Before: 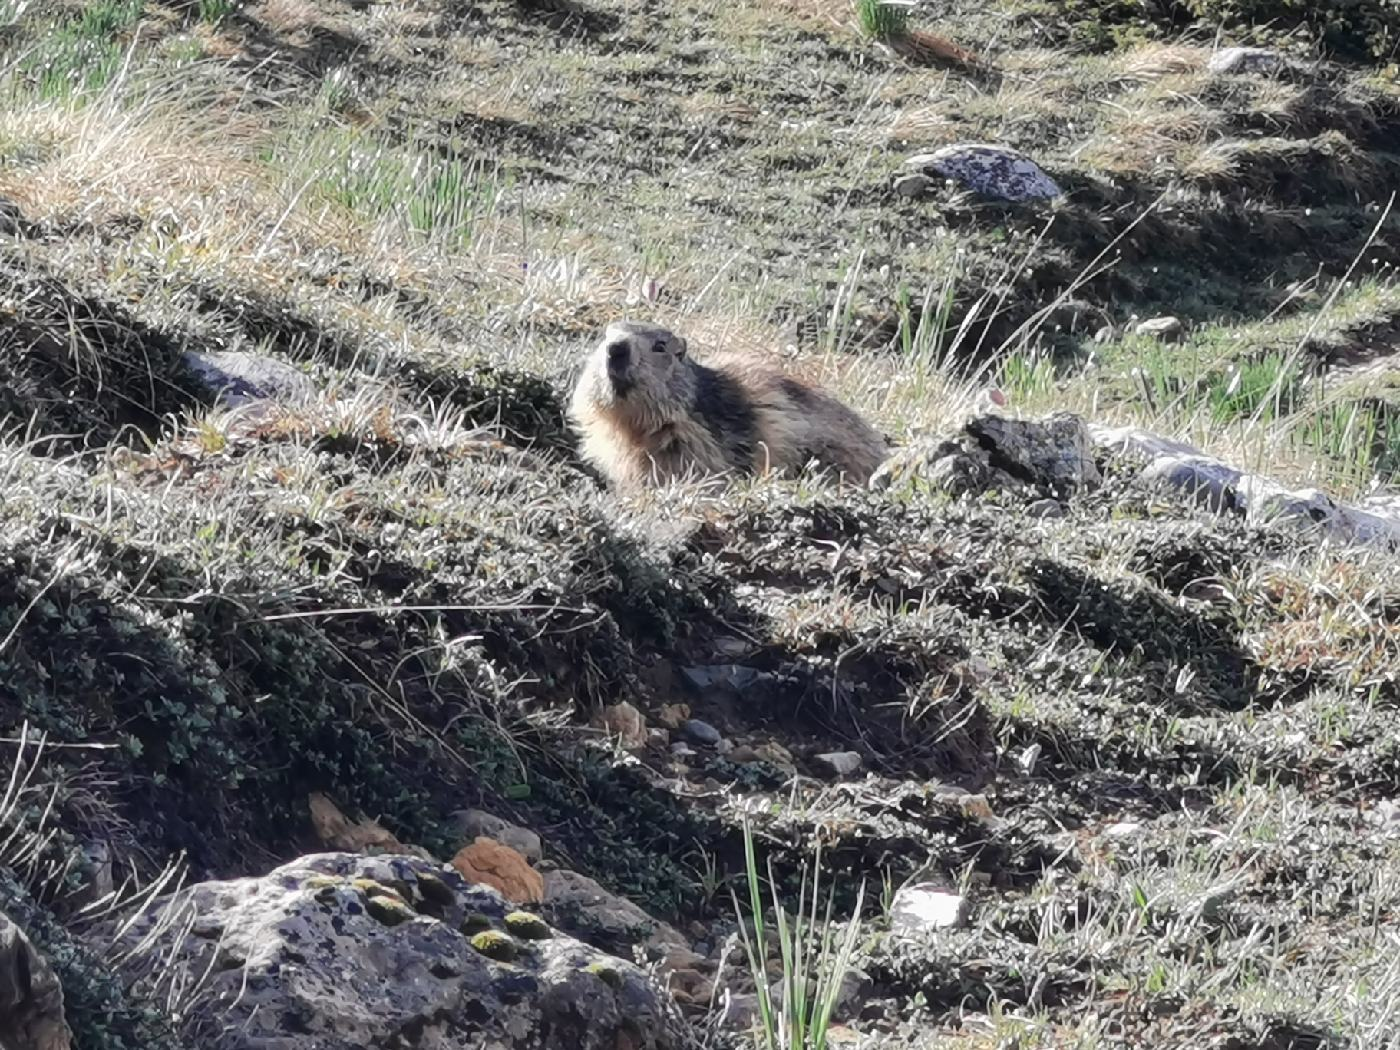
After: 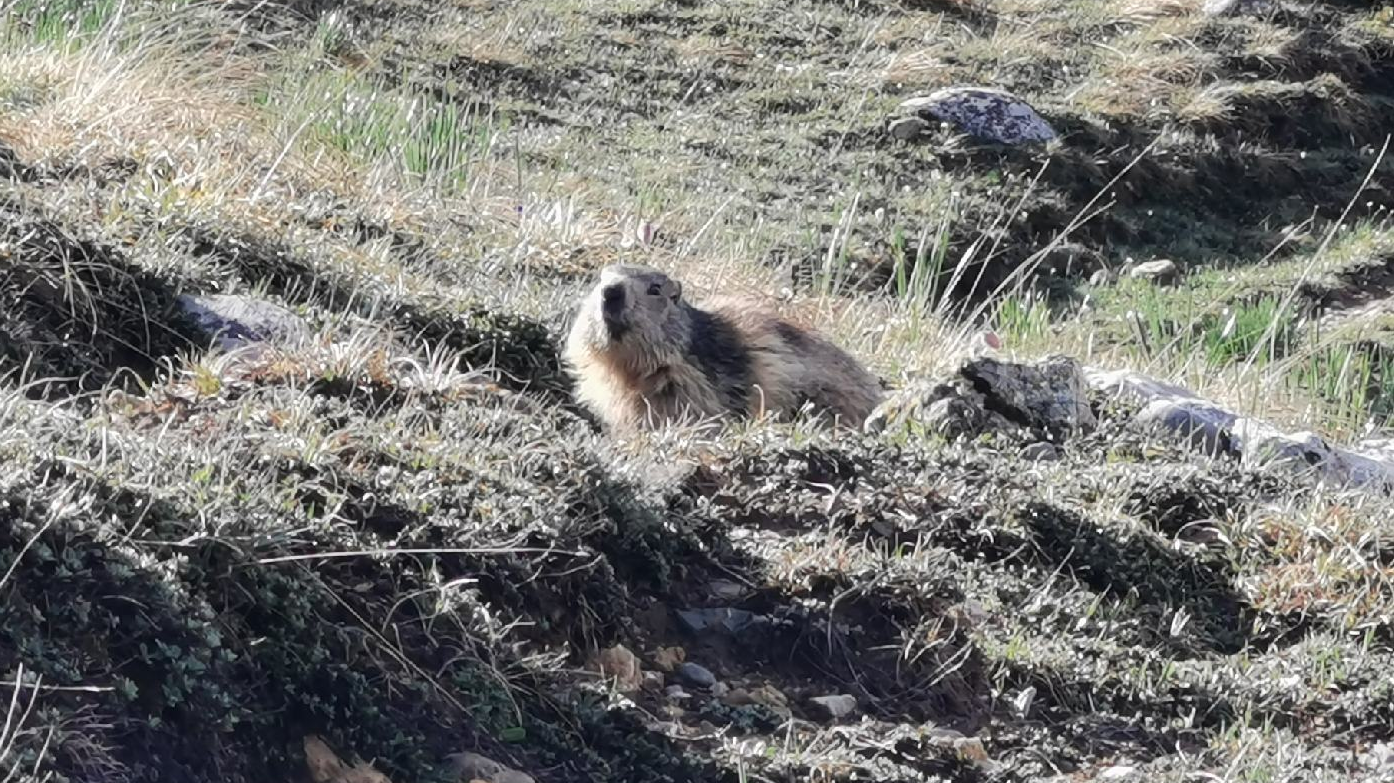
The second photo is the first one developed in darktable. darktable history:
crop: left 0.37%, top 5.485%, bottom 19.873%
